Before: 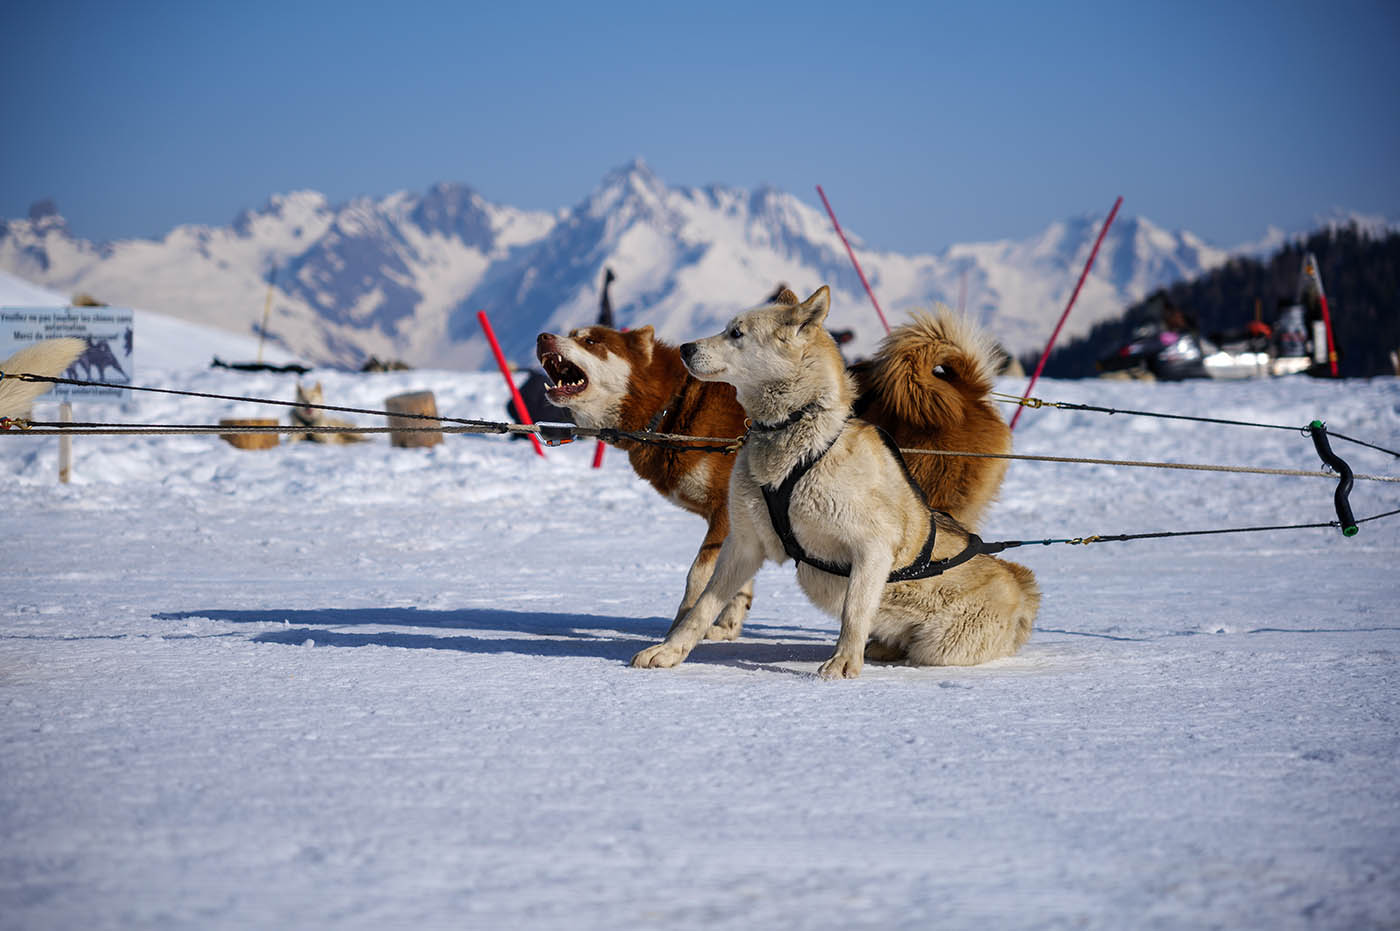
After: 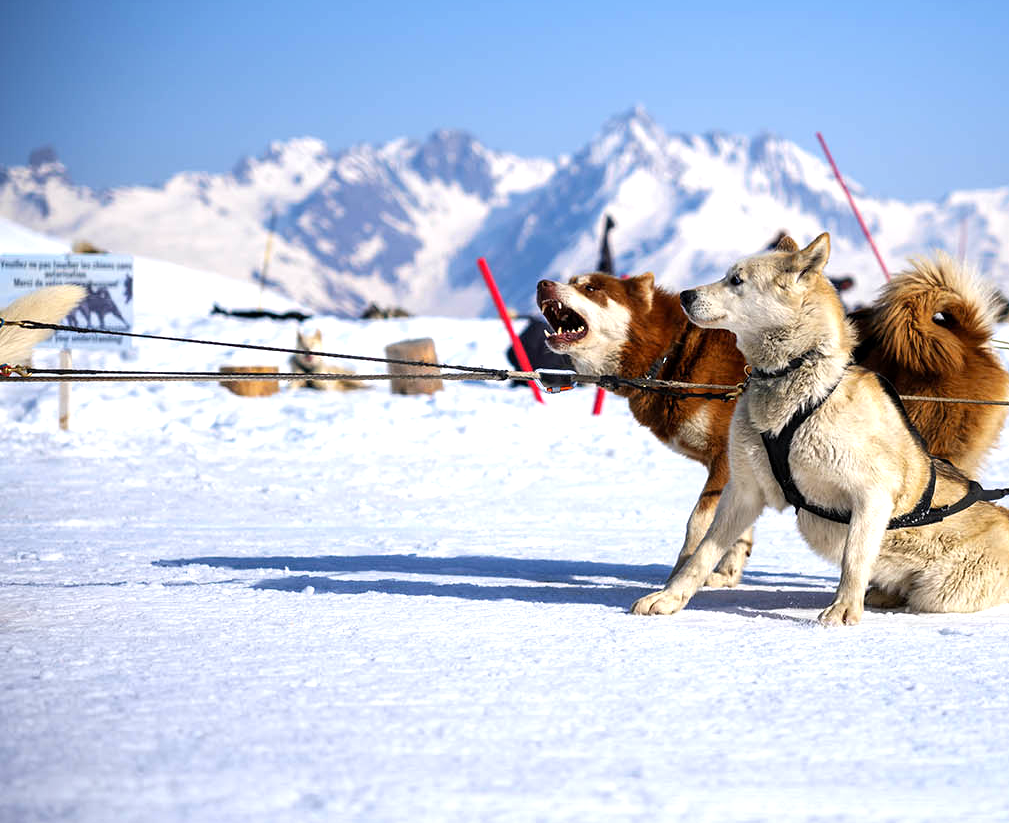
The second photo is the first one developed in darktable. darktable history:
crop: top 5.781%, right 27.871%, bottom 5.749%
tone equalizer: -8 EV -0.396 EV, -7 EV -0.363 EV, -6 EV -0.3 EV, -5 EV -0.245 EV, -3 EV 0.238 EV, -2 EV 0.312 EV, -1 EV 0.366 EV, +0 EV 0.426 EV
exposure: black level correction 0.001, exposure 0.499 EV, compensate highlight preservation false
